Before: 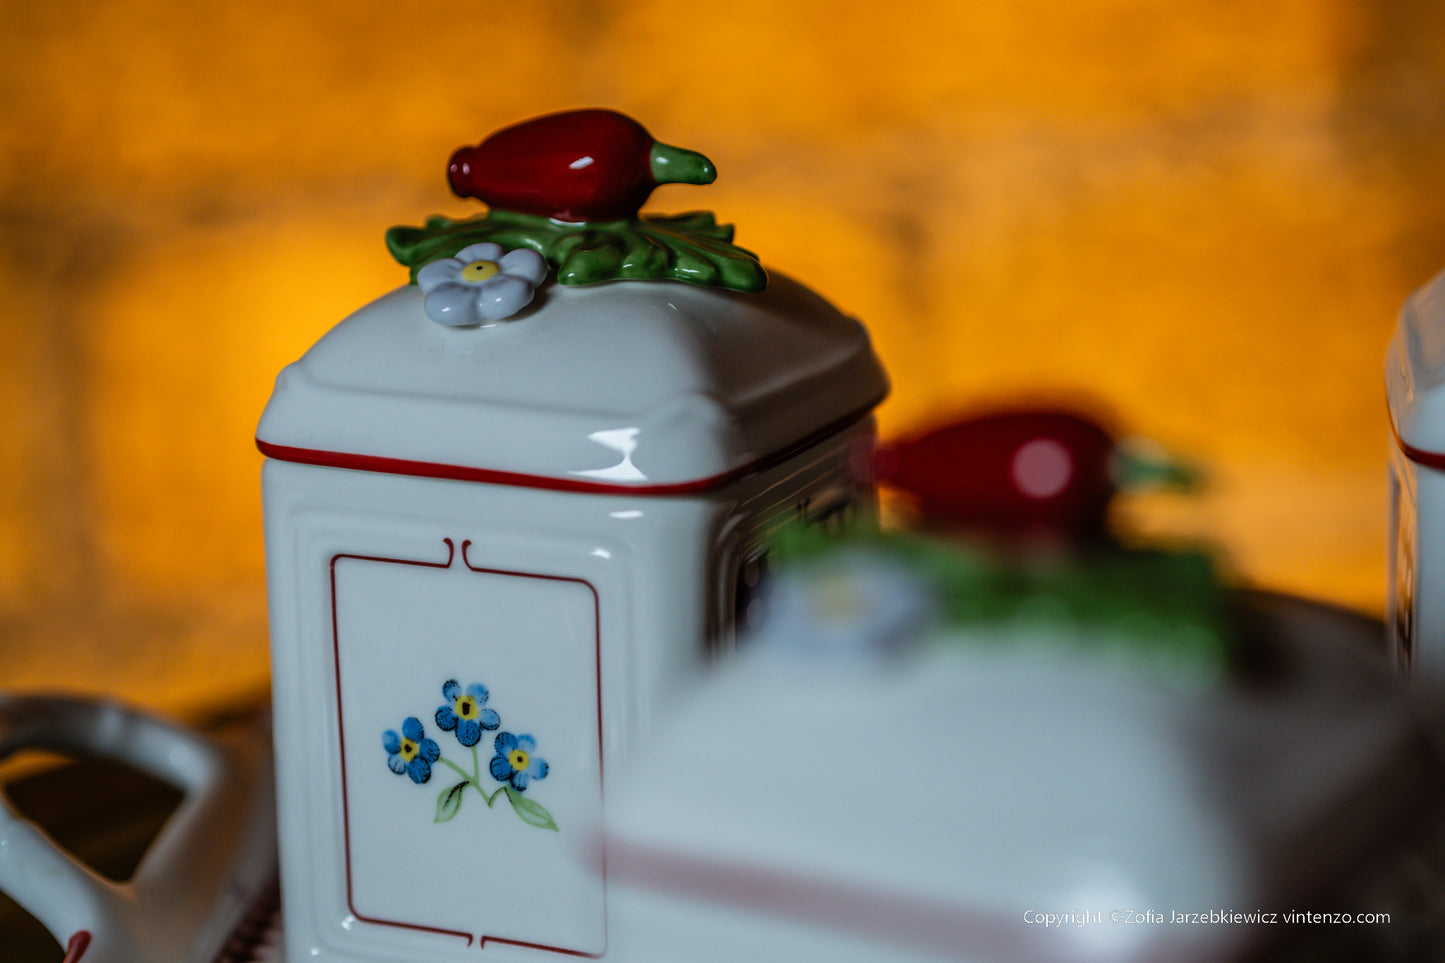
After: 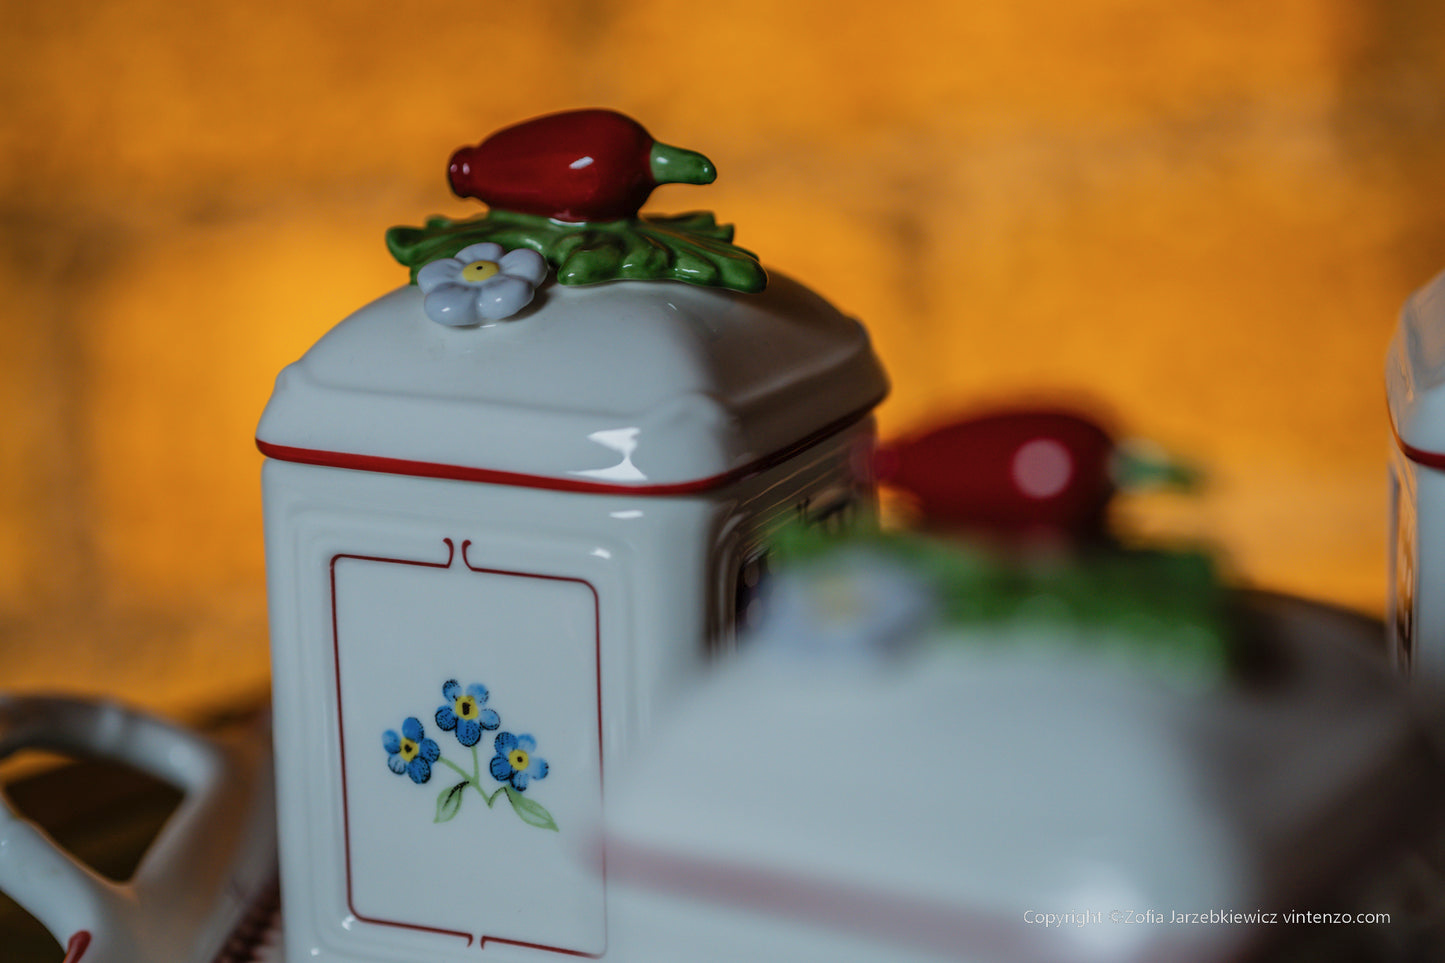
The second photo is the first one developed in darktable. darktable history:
base curve: curves: ch0 [(0, 0) (0.989, 0.992)], preserve colors none
color balance rgb: perceptual saturation grading › global saturation -0.31%, global vibrance -8%, contrast -13%, saturation formula JzAzBz (2021)
contrast brightness saturation: saturation -0.05
